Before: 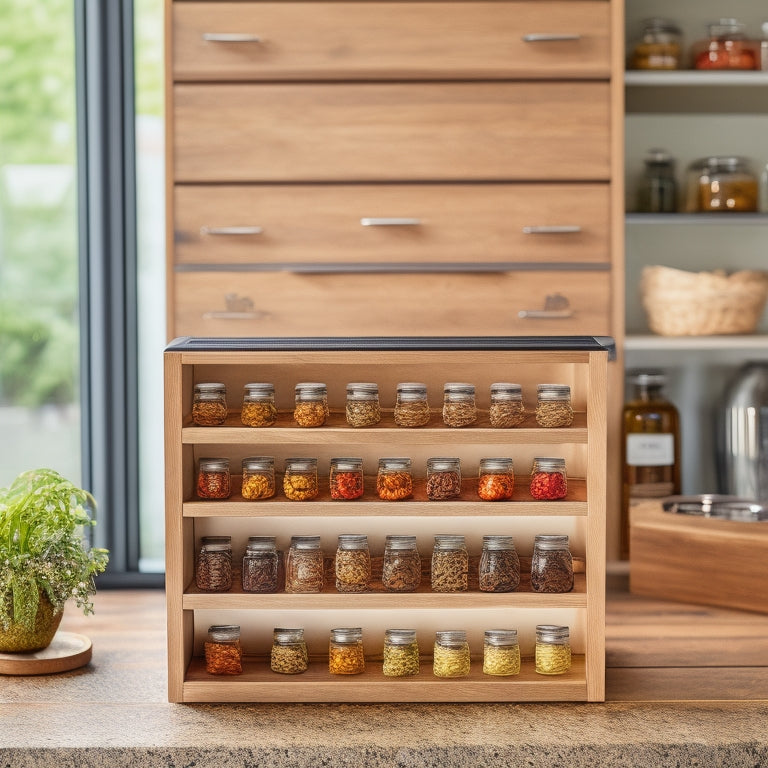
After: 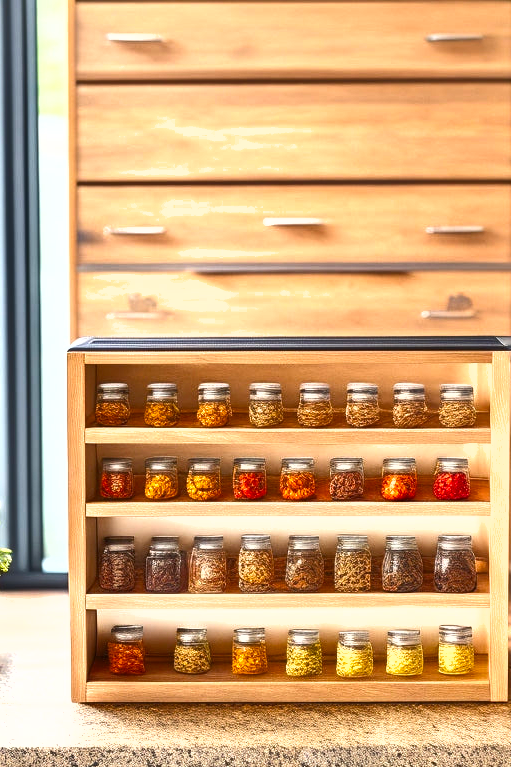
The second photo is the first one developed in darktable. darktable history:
shadows and highlights: low approximation 0.01, soften with gaussian
crop and rotate: left 12.648%, right 20.685%
exposure: black level correction 0, exposure 0.95 EV, compensate exposure bias true, compensate highlight preservation false
color balance rgb: linear chroma grading › global chroma 10%, perceptual saturation grading › global saturation 5%, perceptual brilliance grading › global brilliance 4%, global vibrance 7%, saturation formula JzAzBz (2021)
